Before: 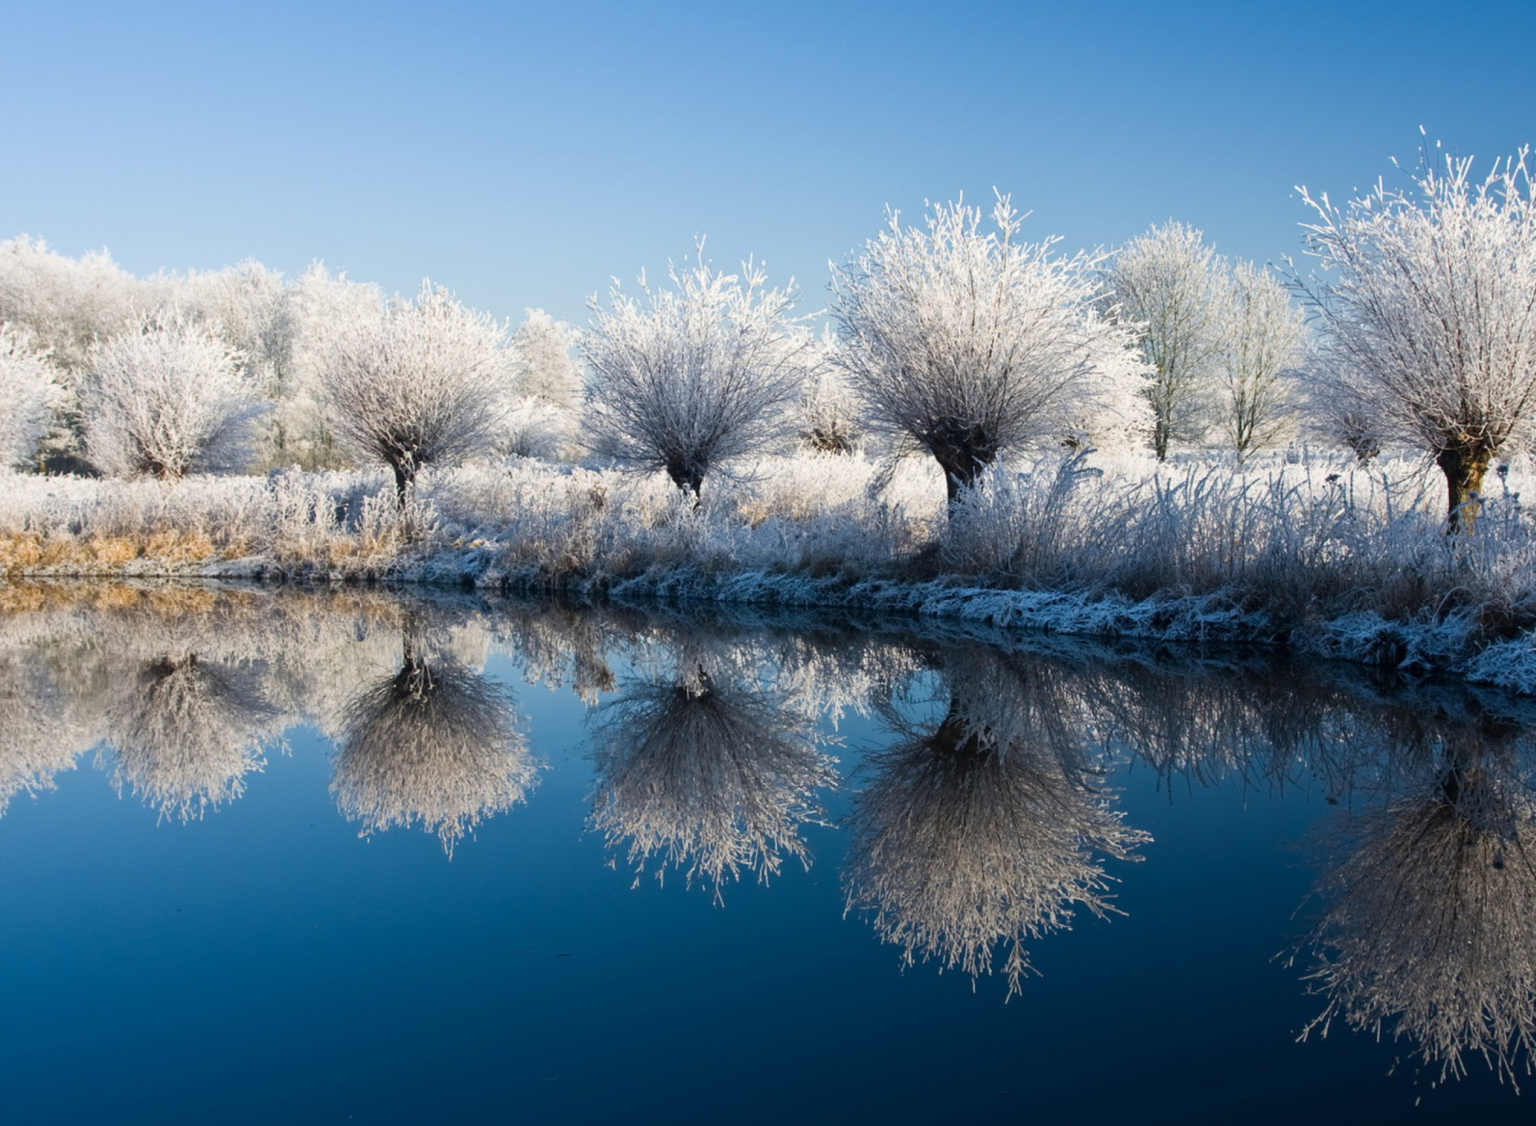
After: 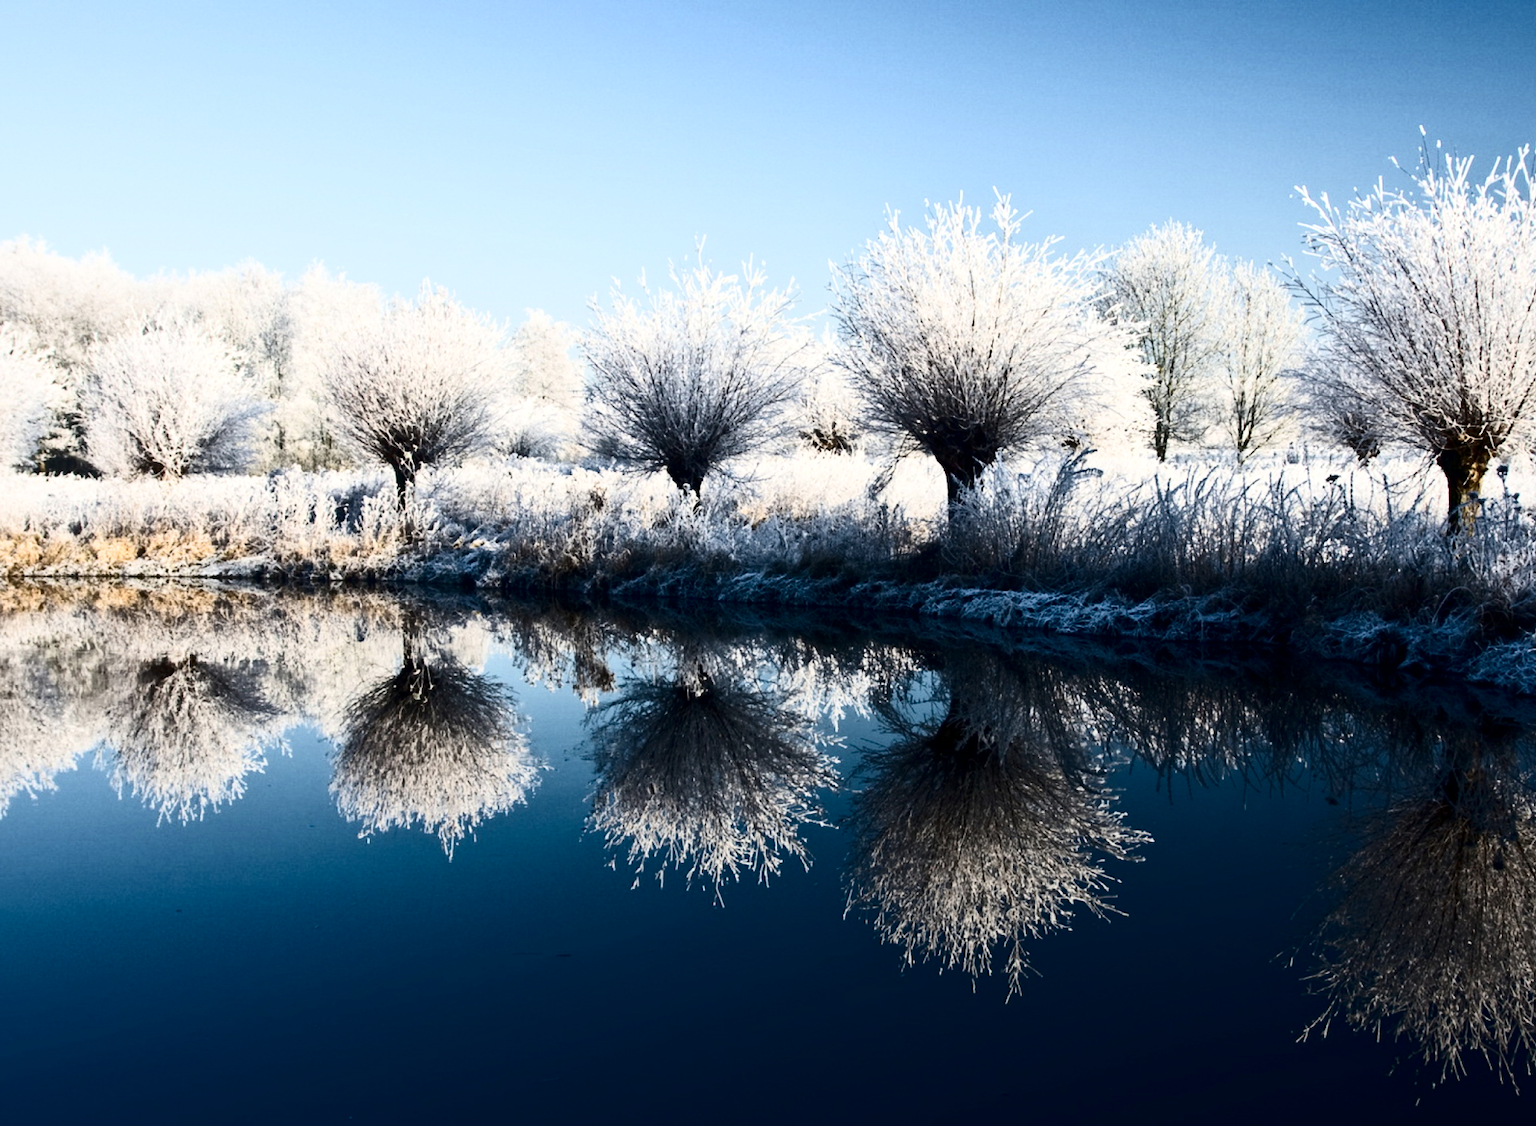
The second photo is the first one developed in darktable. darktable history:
local contrast: mode bilateral grid, contrast 20, coarseness 50, detail 120%, midtone range 0.2
contrast brightness saturation: contrast 0.486, saturation -0.103
